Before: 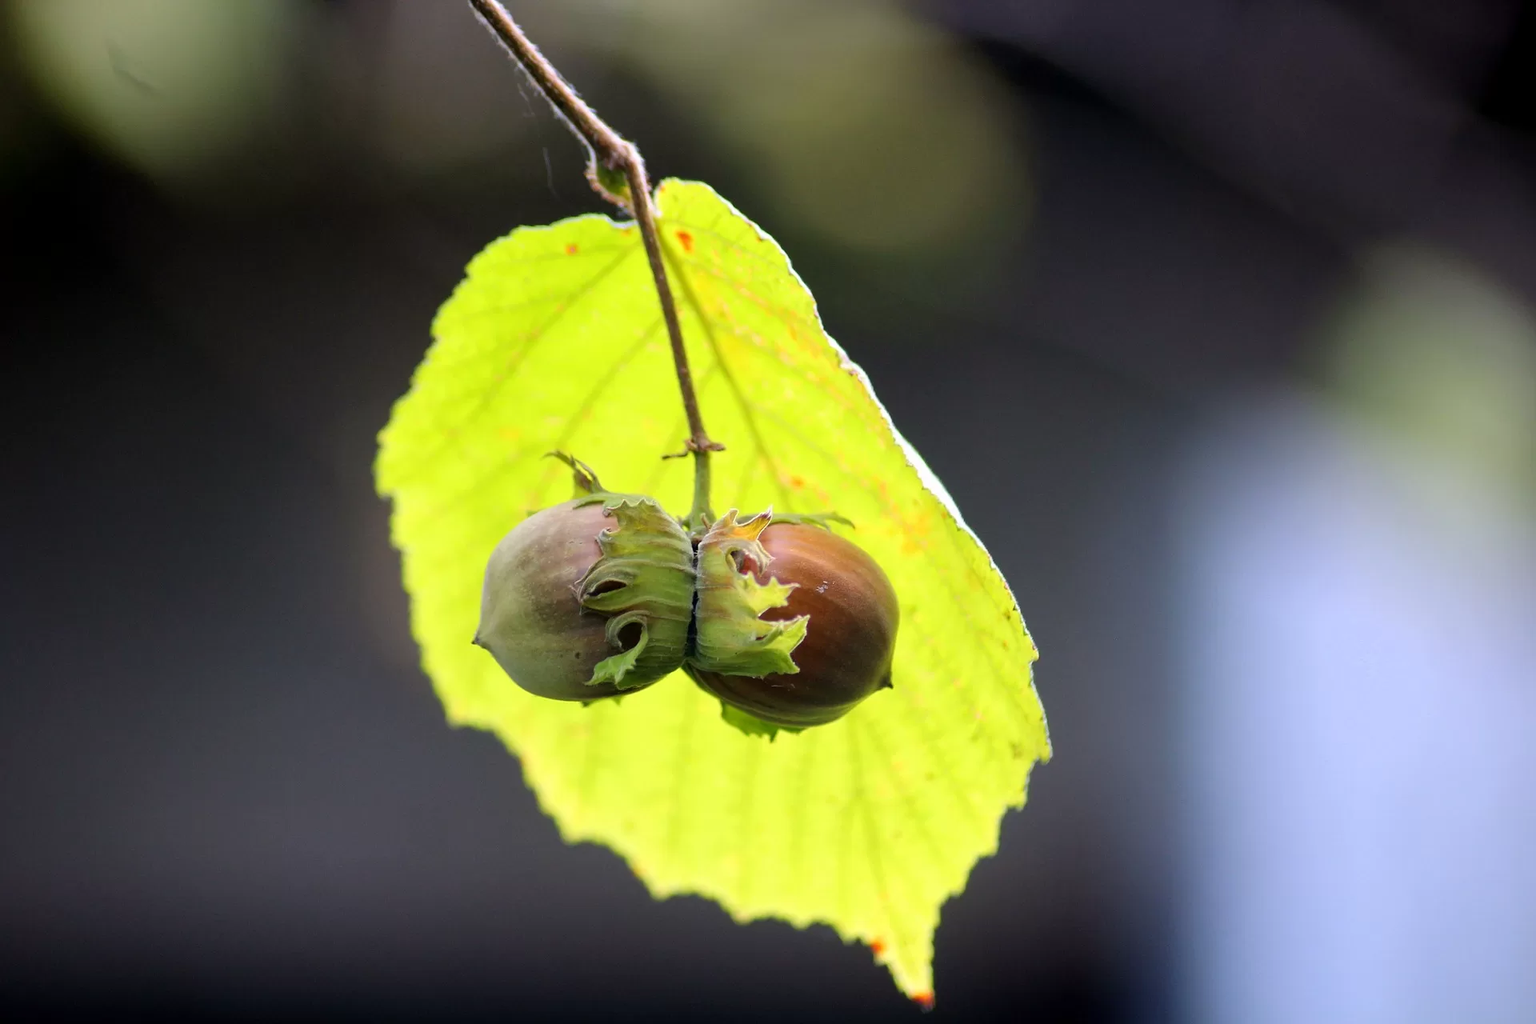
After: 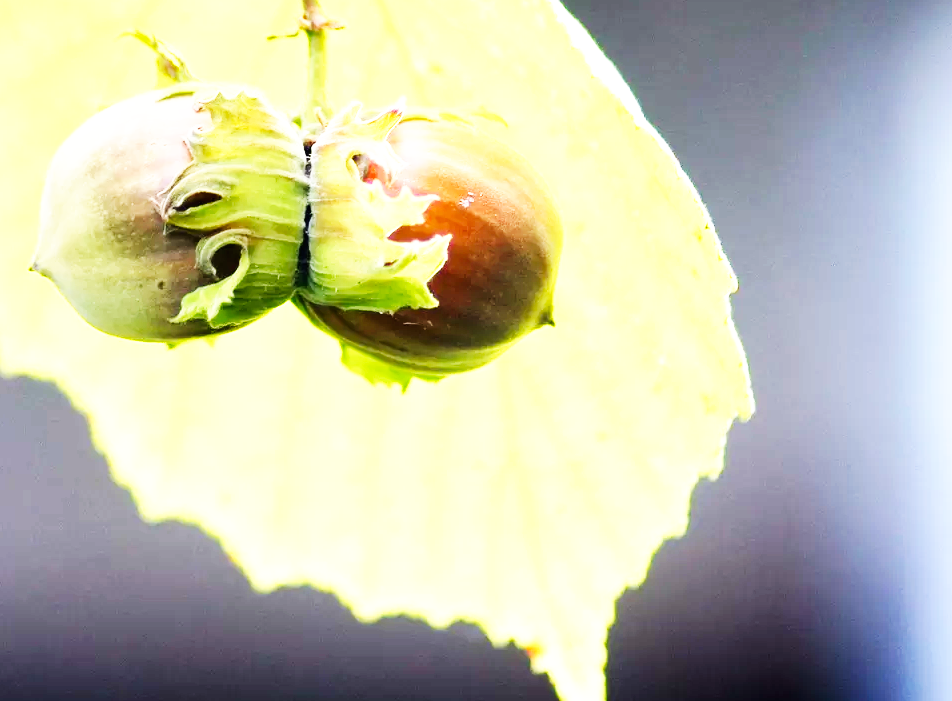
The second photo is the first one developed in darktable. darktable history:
exposure: black level correction 0, exposure 1.016 EV, compensate highlight preservation false
shadows and highlights: radius 329.01, shadows 53.52, highlights -99.15, compress 94.26%, soften with gaussian
crop: left 29.221%, top 41.748%, right 21.147%, bottom 3.473%
base curve: curves: ch0 [(0, 0) (0.007, 0.004) (0.027, 0.03) (0.046, 0.07) (0.207, 0.54) (0.442, 0.872) (0.673, 0.972) (1, 1)], exposure shift 0.01, preserve colors none
